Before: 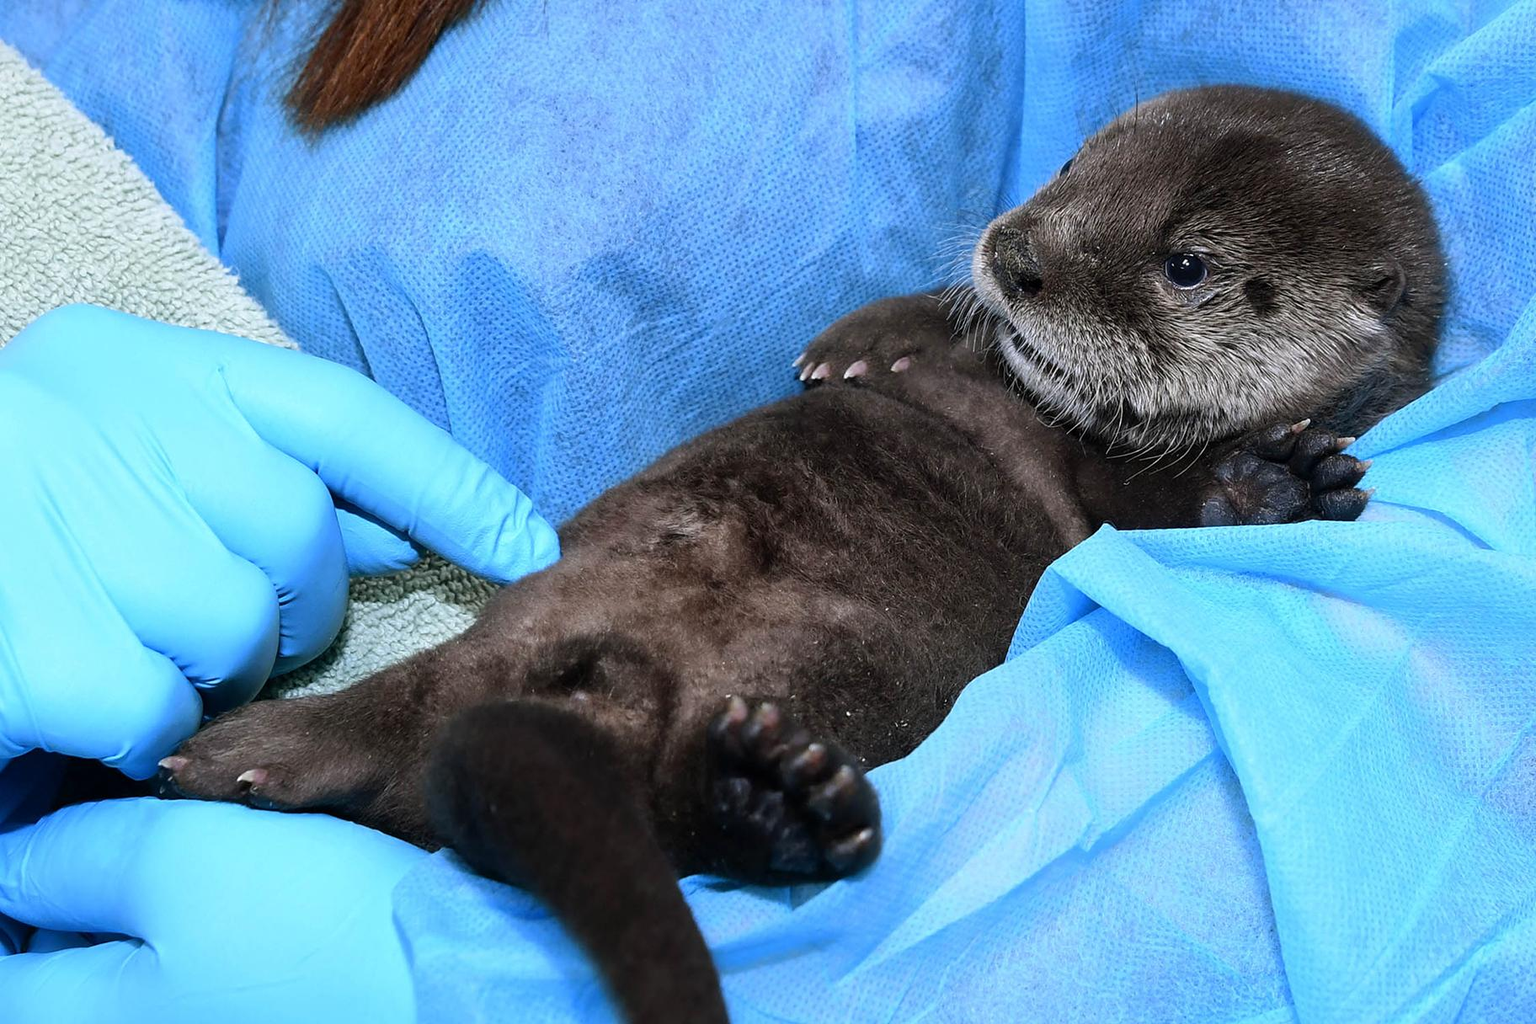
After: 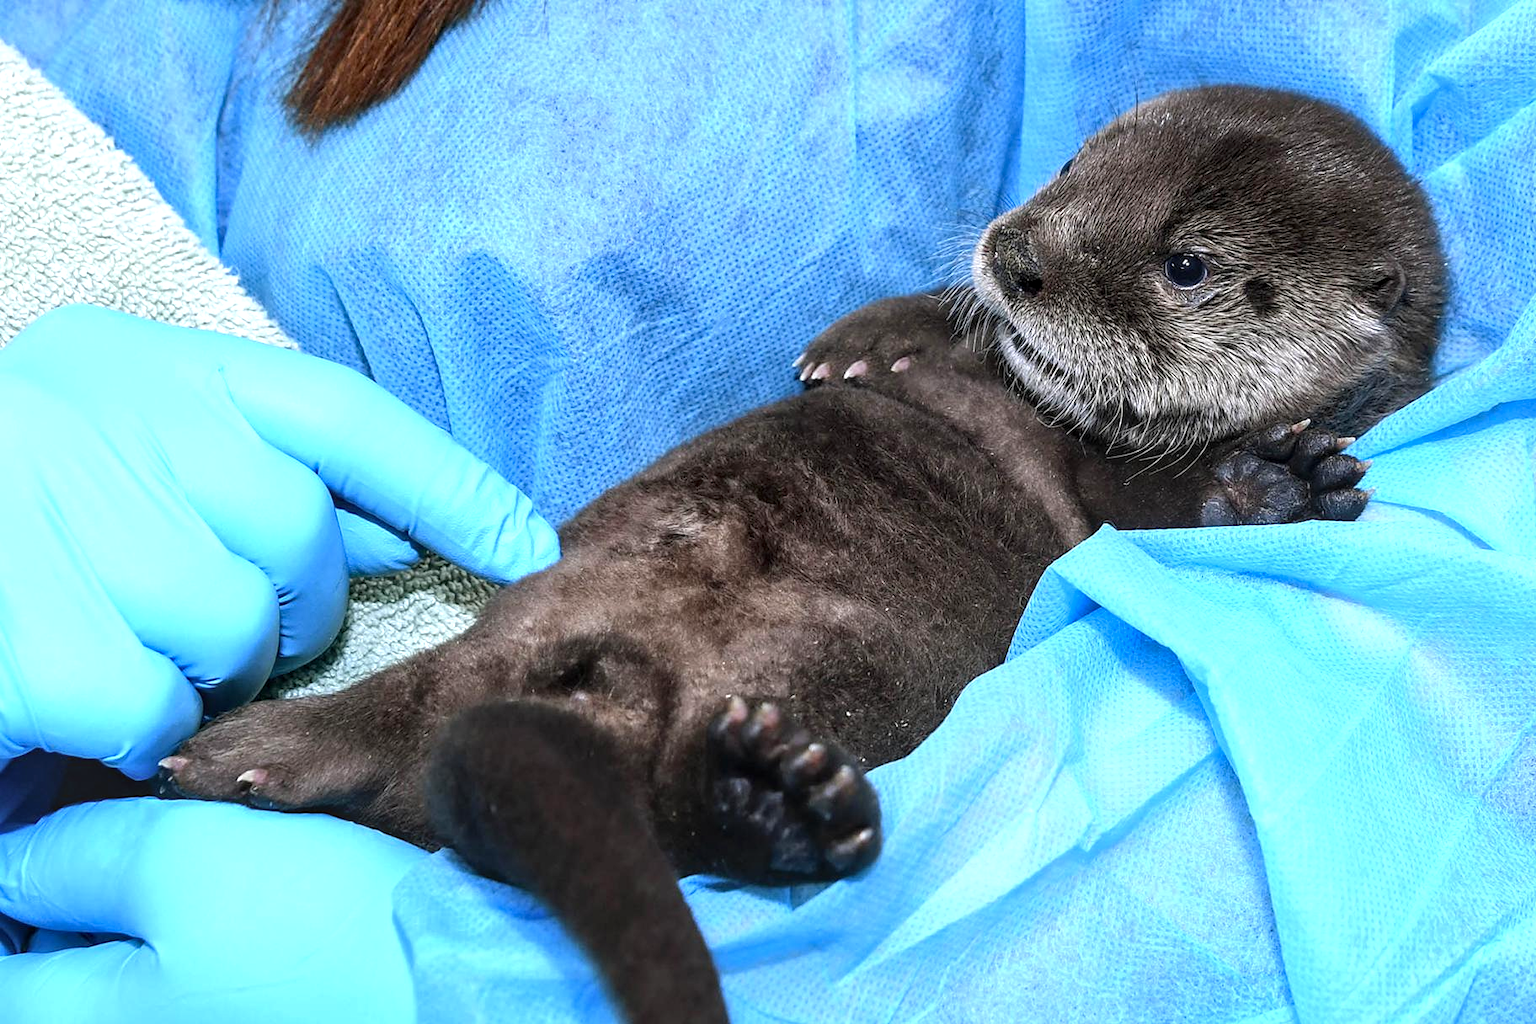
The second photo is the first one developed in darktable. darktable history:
exposure: black level correction 0, exposure 0.498 EV, compensate highlight preservation false
local contrast: on, module defaults
